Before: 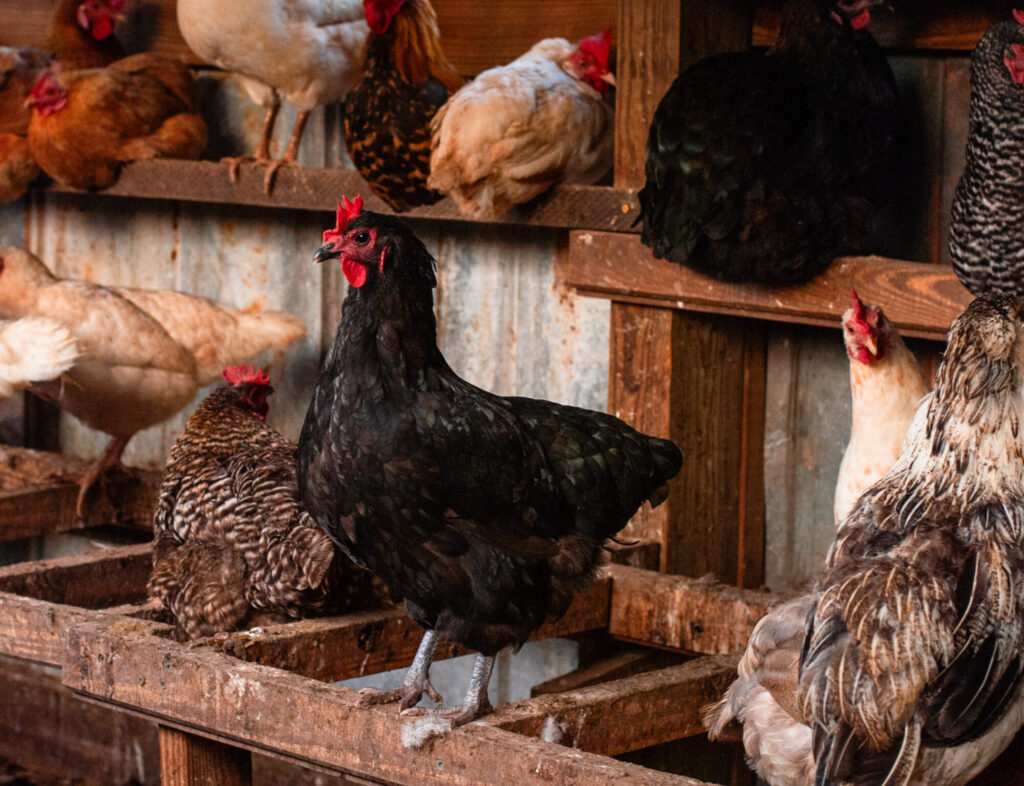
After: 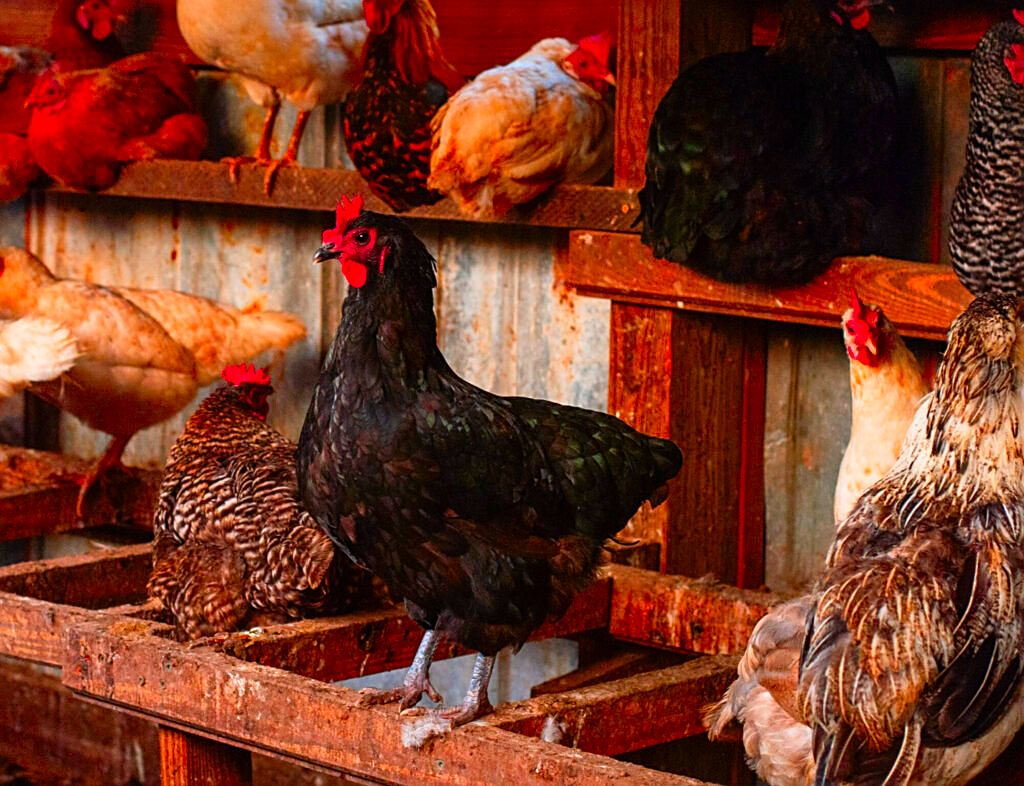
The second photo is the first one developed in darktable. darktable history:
sharpen: on, module defaults
color correction: highlights b* 0.016, saturation 2.17
